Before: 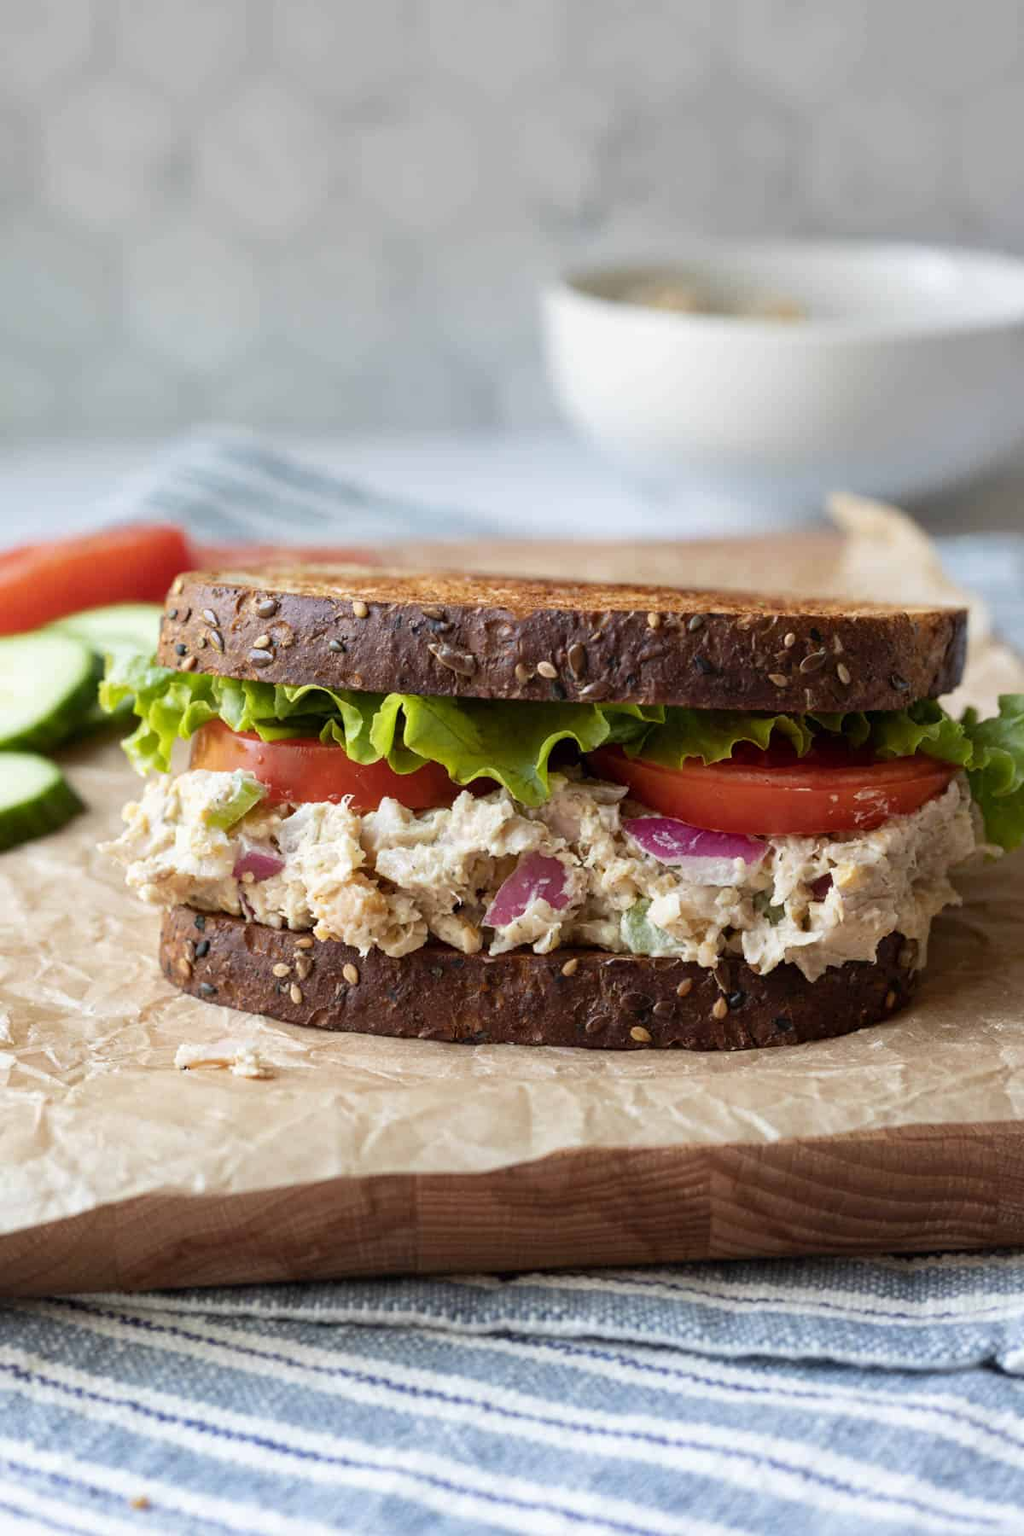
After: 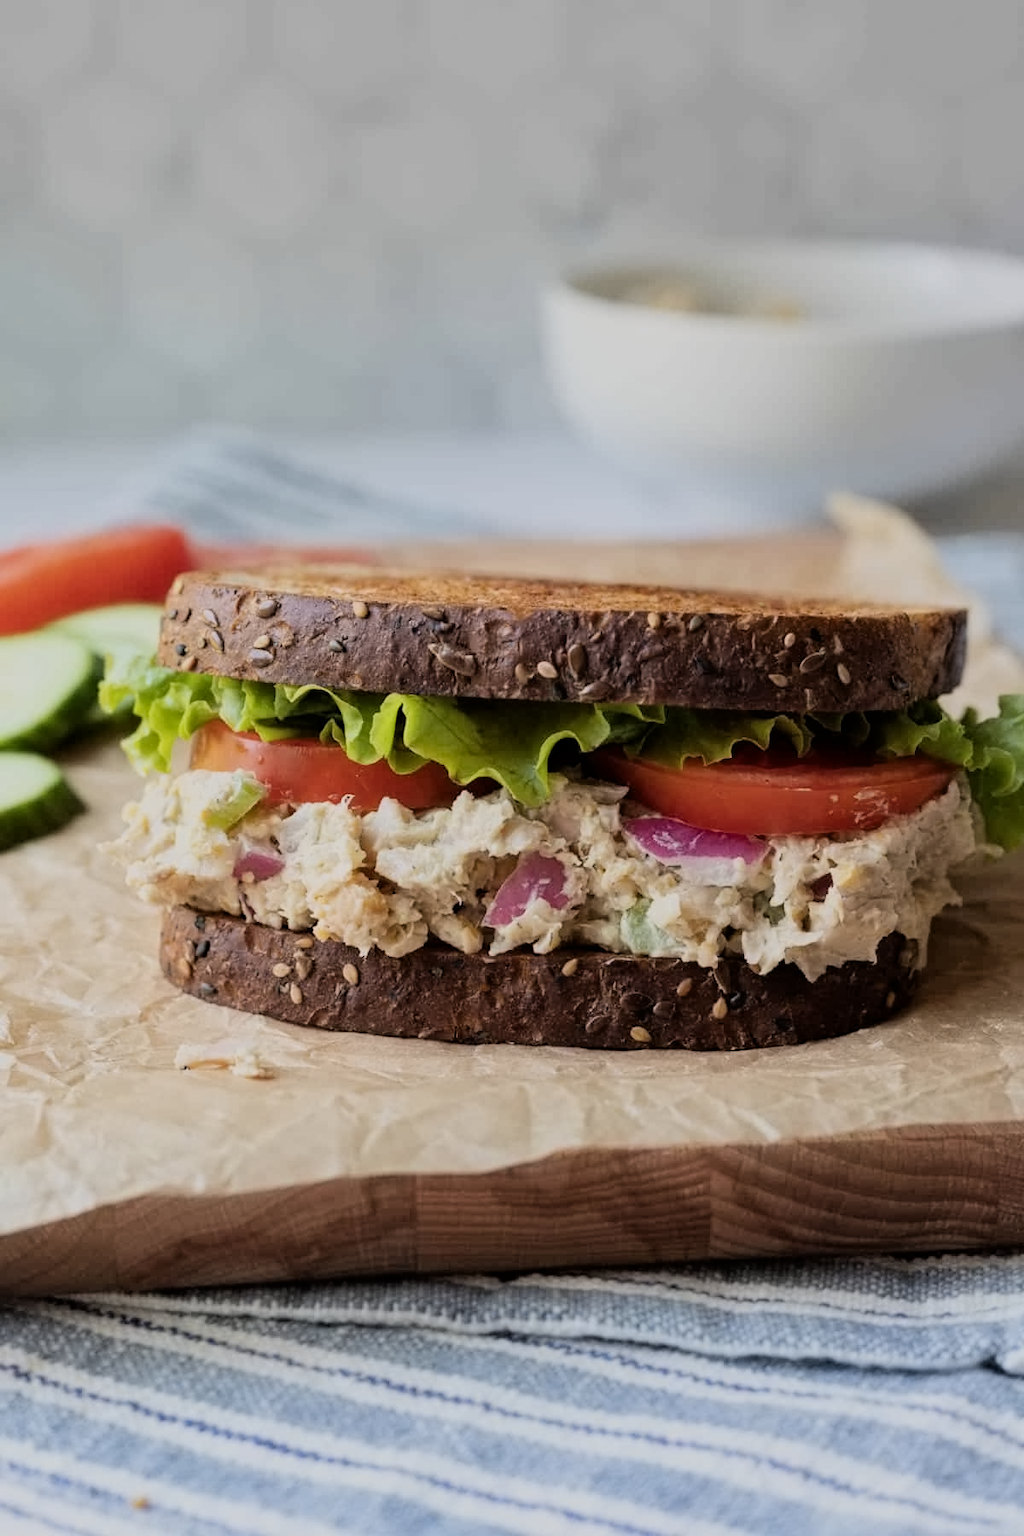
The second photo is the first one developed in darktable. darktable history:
levels: white 99.94%
filmic rgb: black relative exposure -7.65 EV, white relative exposure 4.56 EV, hardness 3.61, color science v6 (2022)
contrast equalizer: y [[0.5 ×6], [0.5 ×6], [0.5 ×6], [0 ×6], [0, 0.039, 0.251, 0.29, 0.293, 0.292]]
